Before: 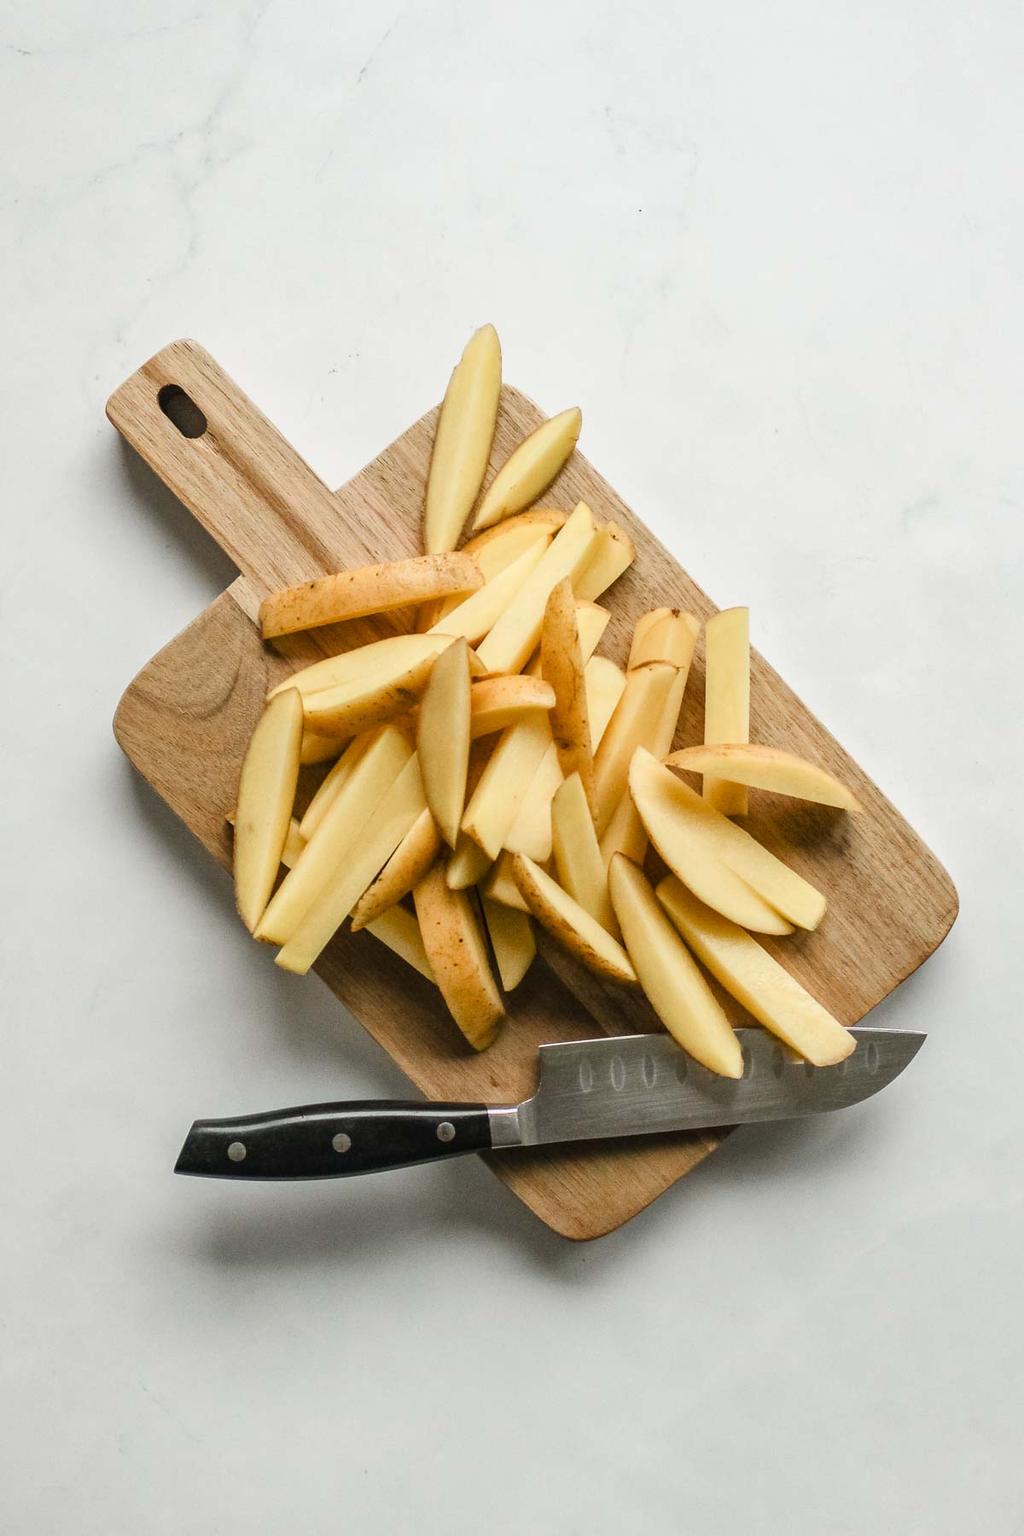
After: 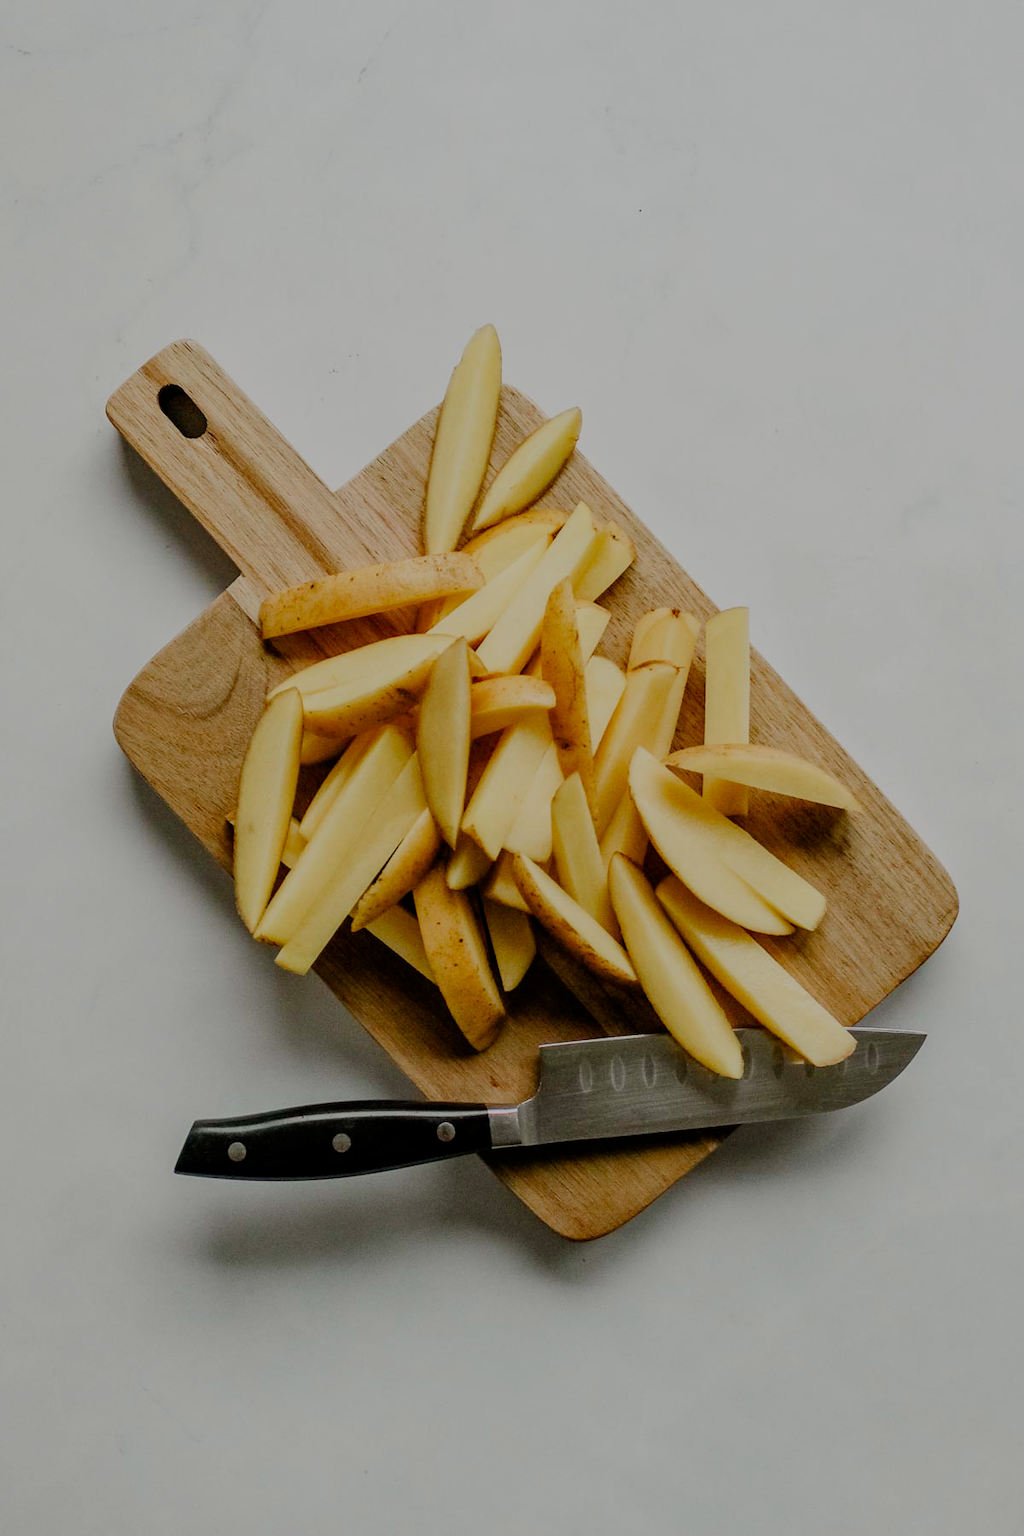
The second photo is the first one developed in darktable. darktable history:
filmic rgb: middle gray luminance 30%, black relative exposure -9 EV, white relative exposure 7 EV, threshold 6 EV, target black luminance 0%, hardness 2.94, latitude 2.04%, contrast 0.963, highlights saturation mix 5%, shadows ↔ highlights balance 12.16%, add noise in highlights 0, preserve chrominance no, color science v3 (2019), use custom middle-gray values true, iterations of high-quality reconstruction 0, contrast in highlights soft, enable highlight reconstruction true
contrast brightness saturation: saturation 0.18
